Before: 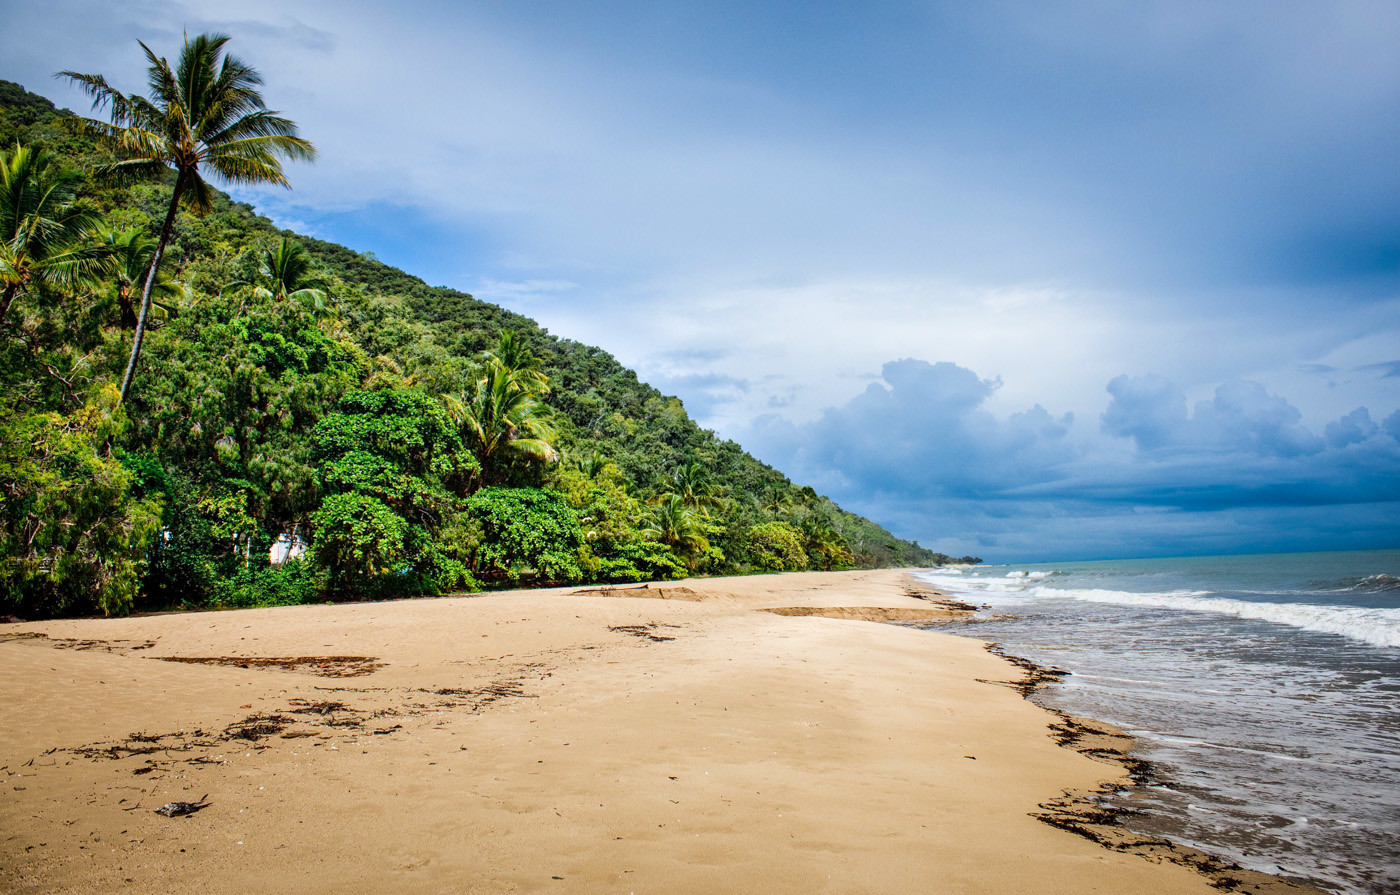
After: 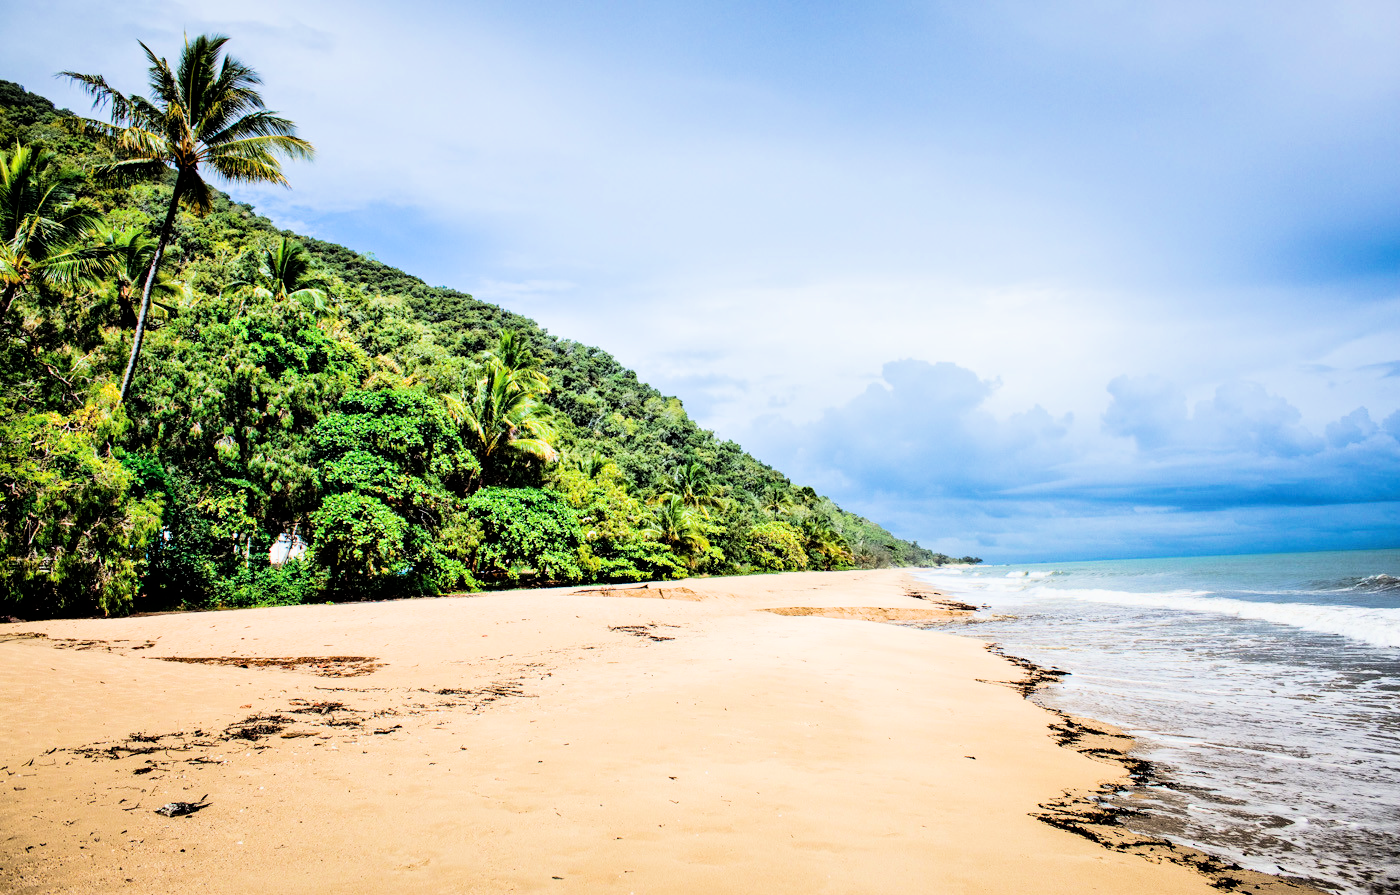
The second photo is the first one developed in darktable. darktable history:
exposure: black level correction 0, exposure 1.096 EV, compensate highlight preservation false
filmic rgb: black relative exposure -4.97 EV, white relative exposure 3.95 EV, threshold 5.97 EV, hardness 2.9, contrast 1.391, enable highlight reconstruction true
